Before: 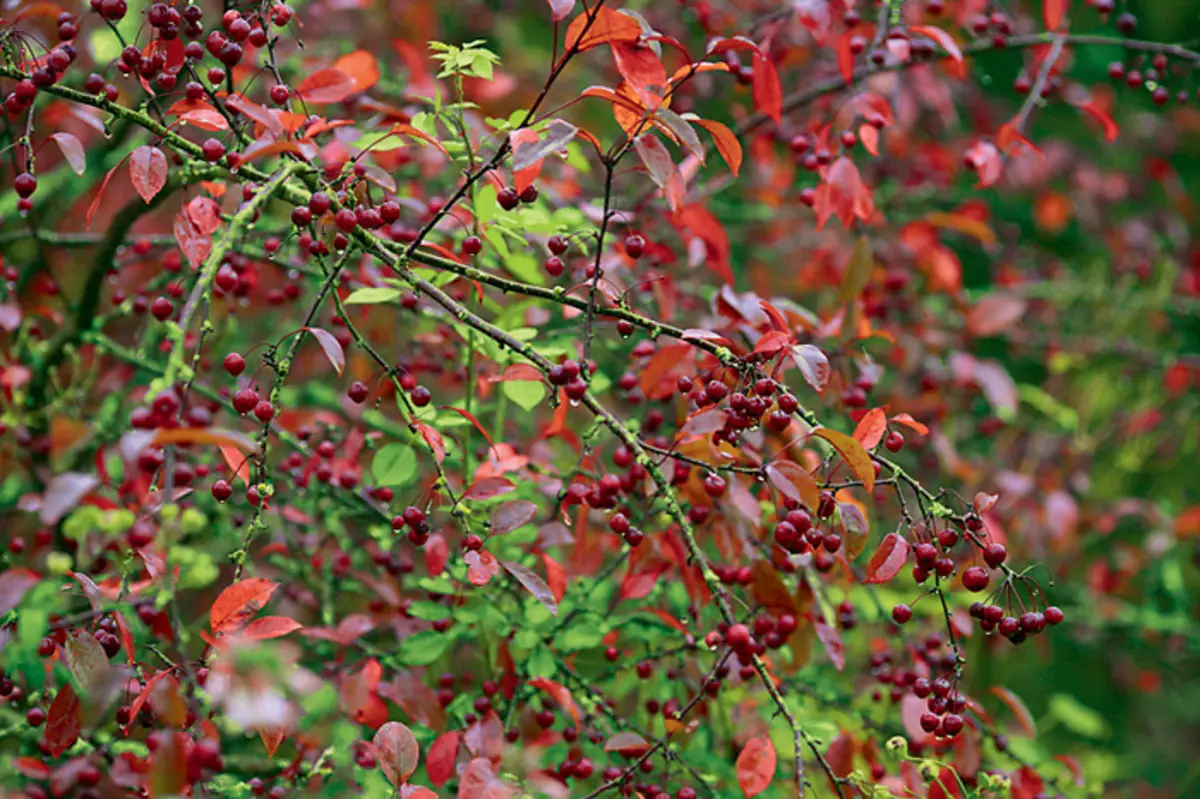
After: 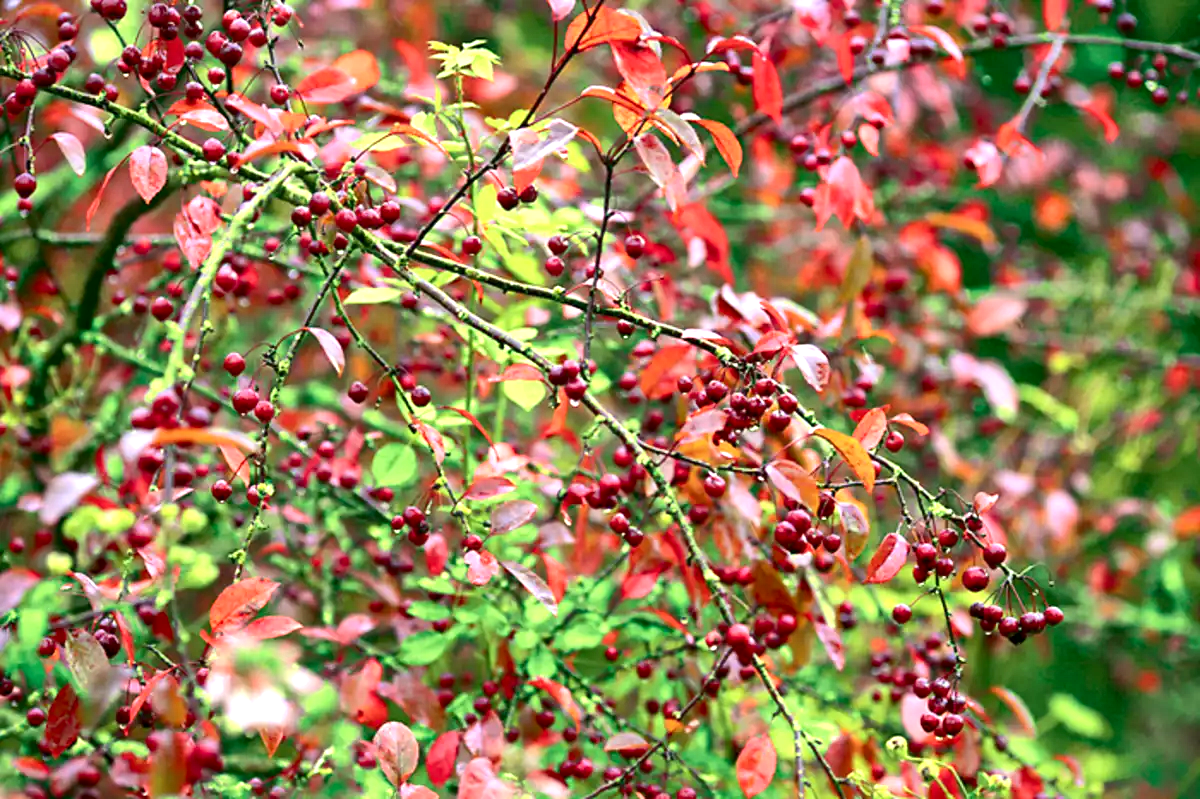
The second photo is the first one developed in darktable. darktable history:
local contrast: mode bilateral grid, contrast 21, coarseness 50, detail 148%, midtone range 0.2
tone equalizer: edges refinement/feathering 500, mask exposure compensation -1.57 EV, preserve details no
contrast brightness saturation: contrast 0.082, saturation 0.018
exposure: black level correction 0.001, exposure 1.127 EV, compensate exposure bias true, compensate highlight preservation false
